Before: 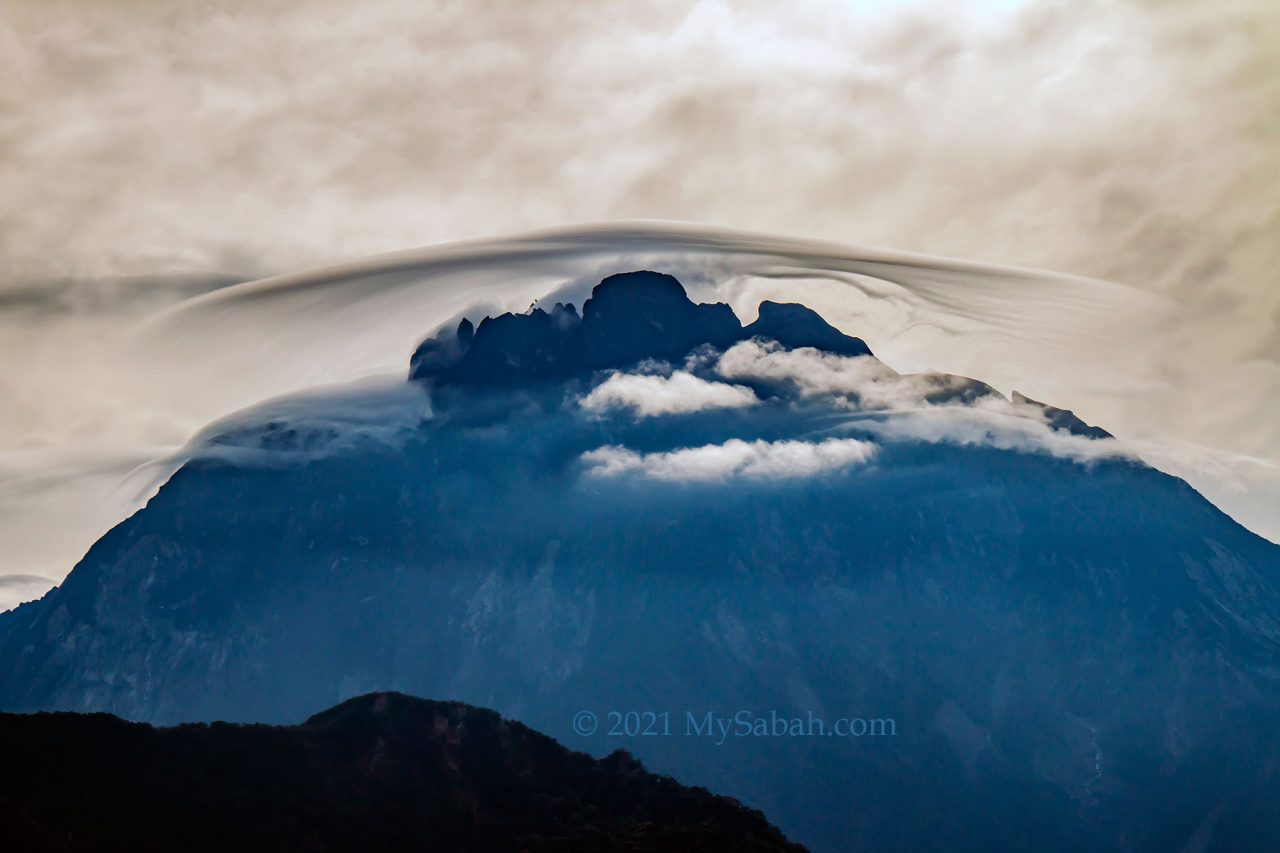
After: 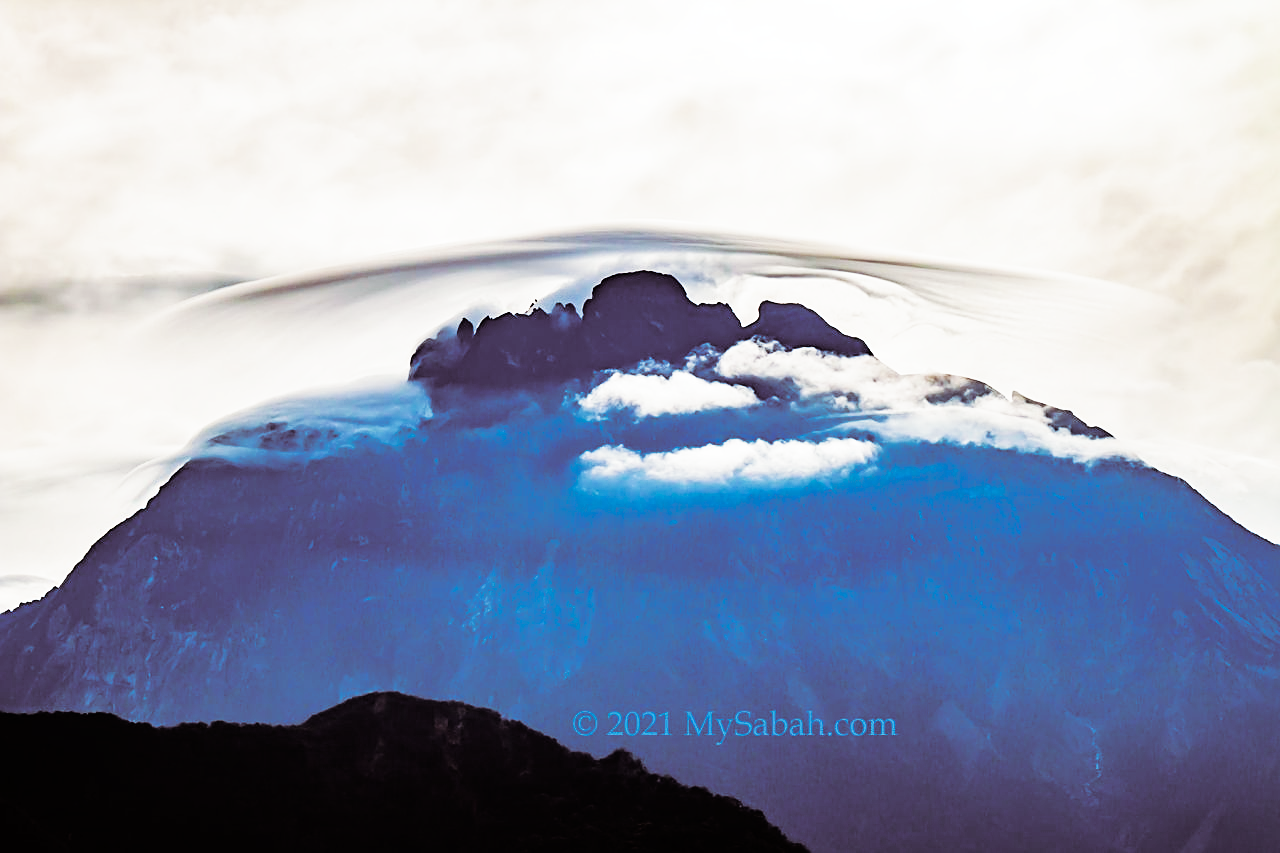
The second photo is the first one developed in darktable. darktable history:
sharpen: on, module defaults
split-toning: shadows › saturation 0.24, highlights › hue 54°, highlights › saturation 0.24
base curve: curves: ch0 [(0, 0) (0.007, 0.004) (0.027, 0.03) (0.046, 0.07) (0.207, 0.54) (0.442, 0.872) (0.673, 0.972) (1, 1)], preserve colors none
white balance: red 0.974, blue 1.044
